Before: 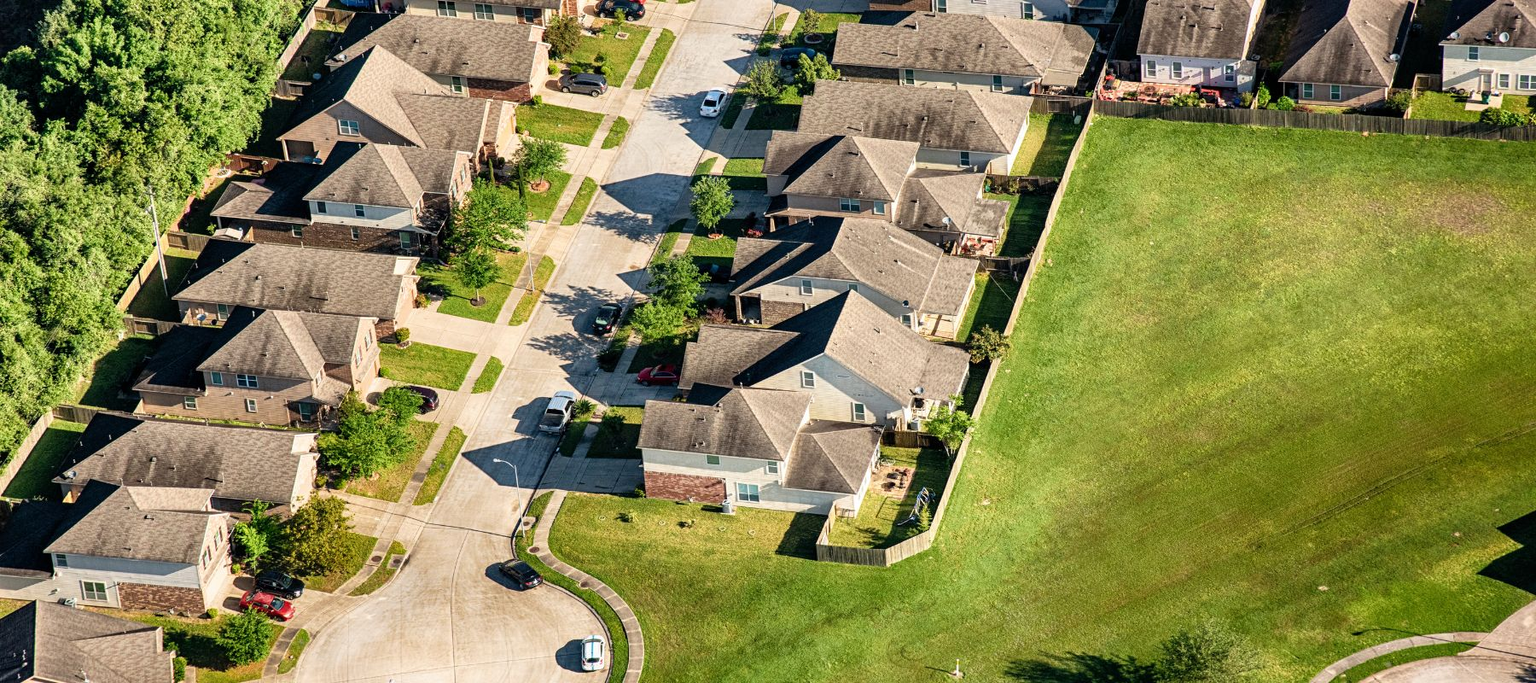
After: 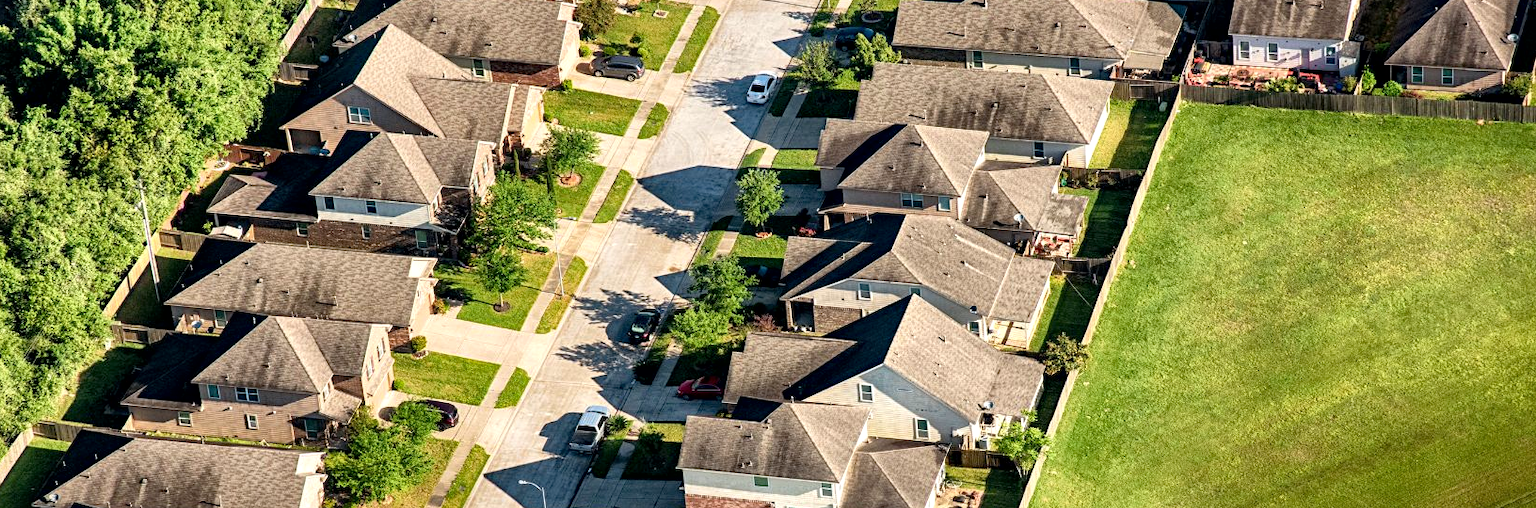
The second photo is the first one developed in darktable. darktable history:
exposure: black level correction 0.001, exposure 0.14 EV, compensate highlight preservation false
local contrast: mode bilateral grid, contrast 20, coarseness 50, detail 130%, midtone range 0.2
crop: left 1.509%, top 3.452%, right 7.696%, bottom 28.452%
haze removal: adaptive false
color zones: curves: ch0 [(0, 0.5) (0.143, 0.5) (0.286, 0.5) (0.429, 0.5) (0.571, 0.5) (0.714, 0.476) (0.857, 0.5) (1, 0.5)]; ch2 [(0, 0.5) (0.143, 0.5) (0.286, 0.5) (0.429, 0.5) (0.571, 0.5) (0.714, 0.487) (0.857, 0.5) (1, 0.5)]
